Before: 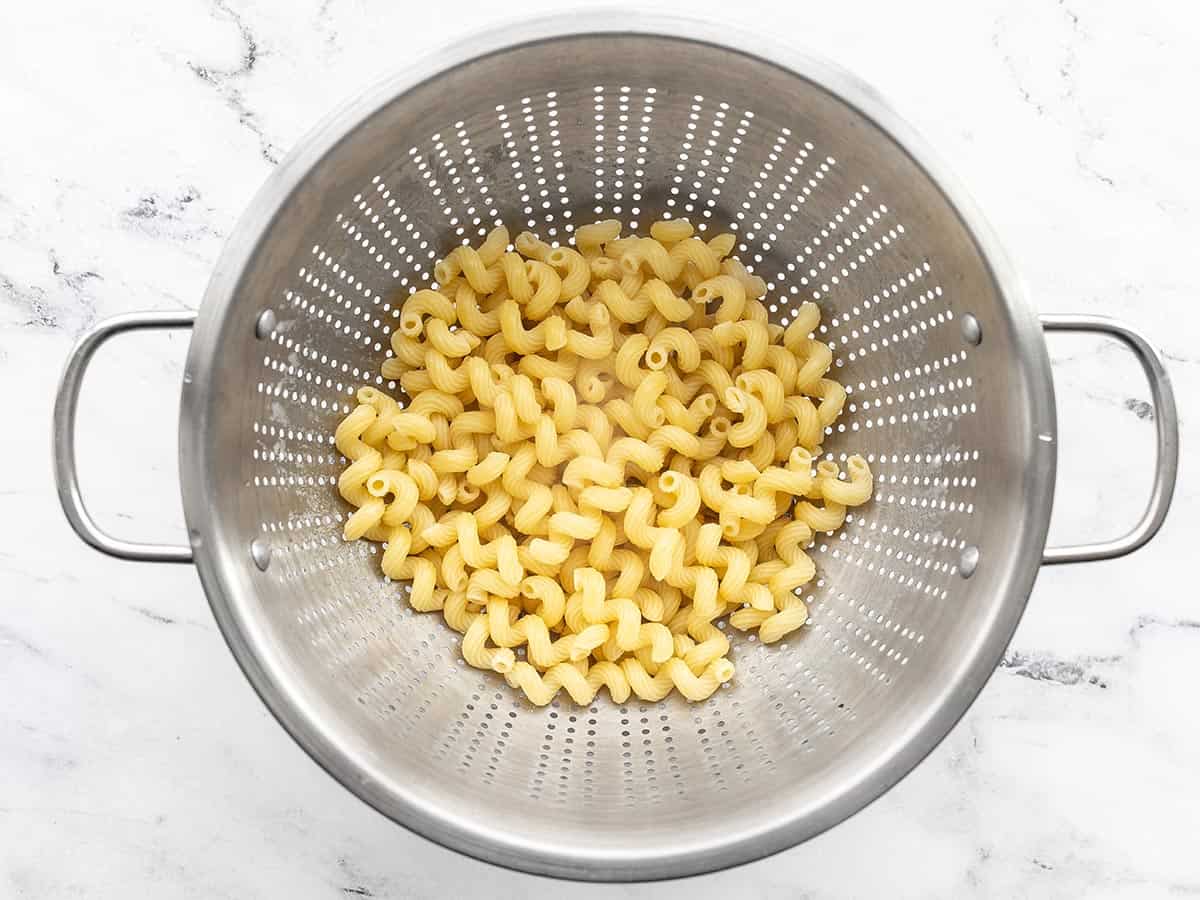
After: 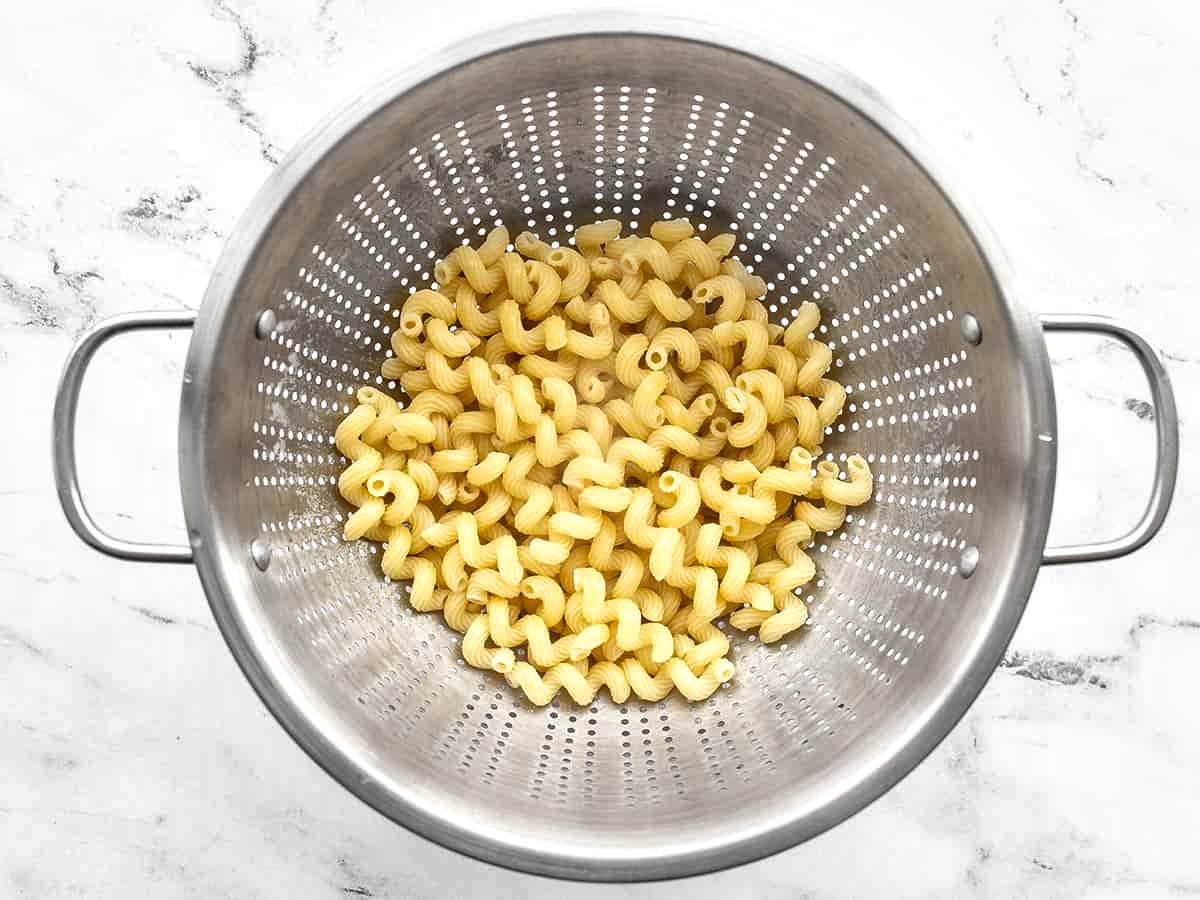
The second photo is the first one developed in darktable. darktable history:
exposure: compensate highlight preservation false
local contrast: mode bilateral grid, contrast 20, coarseness 50, detail 171%, midtone range 0.2
